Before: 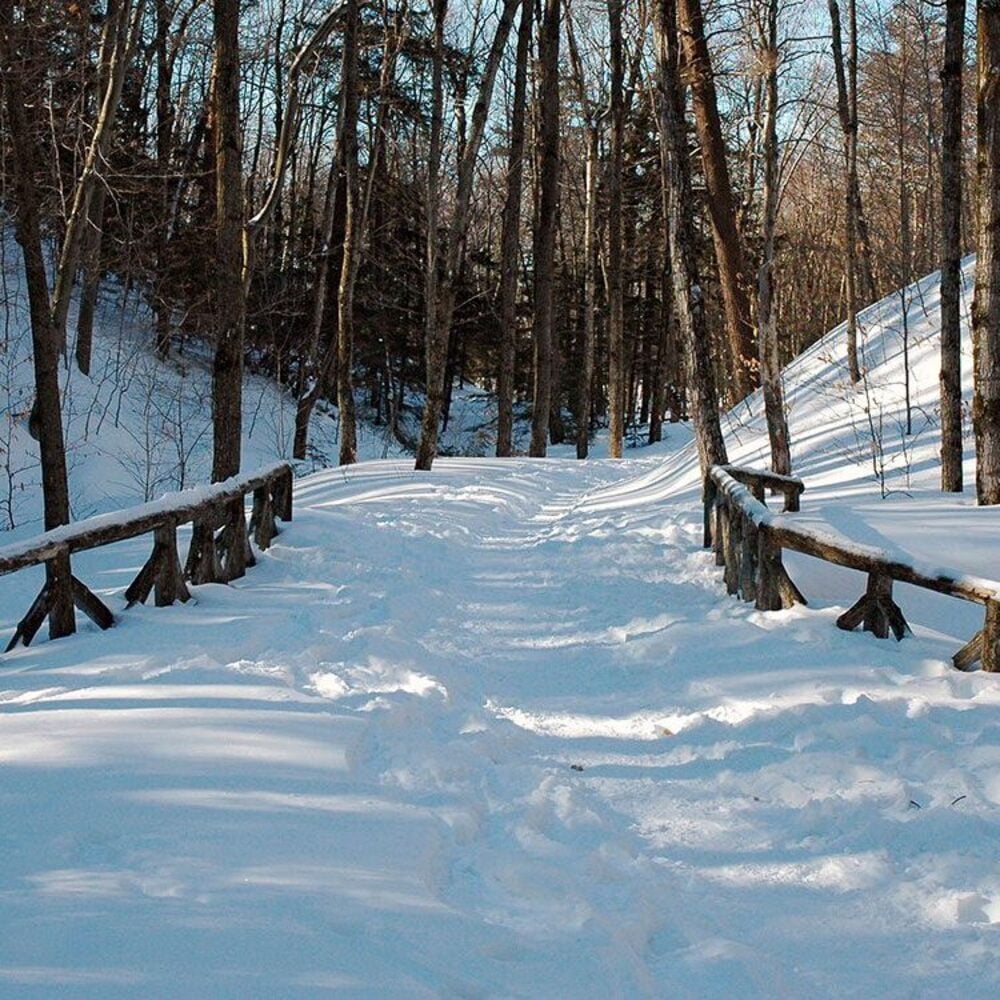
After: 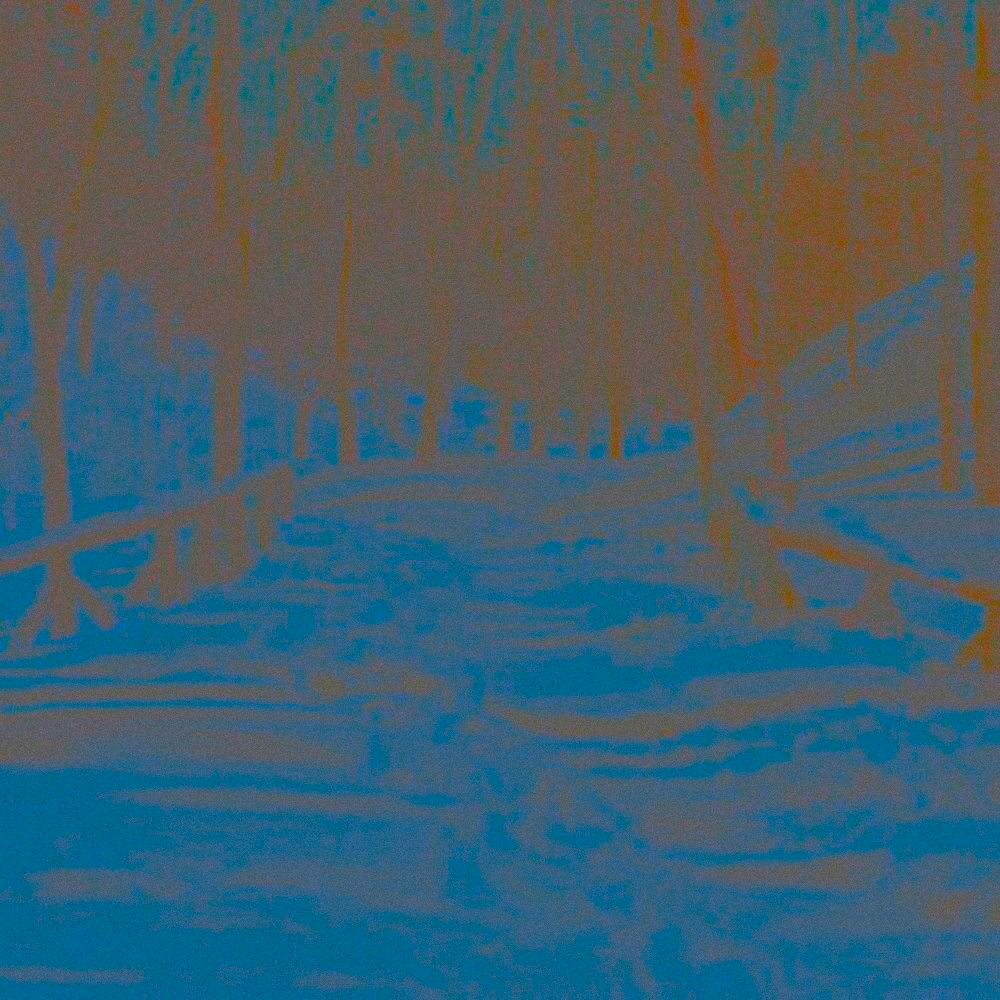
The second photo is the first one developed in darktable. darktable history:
contrast brightness saturation: contrast -0.99, brightness -0.17, saturation 0.75
grain: coarseness 0.09 ISO
